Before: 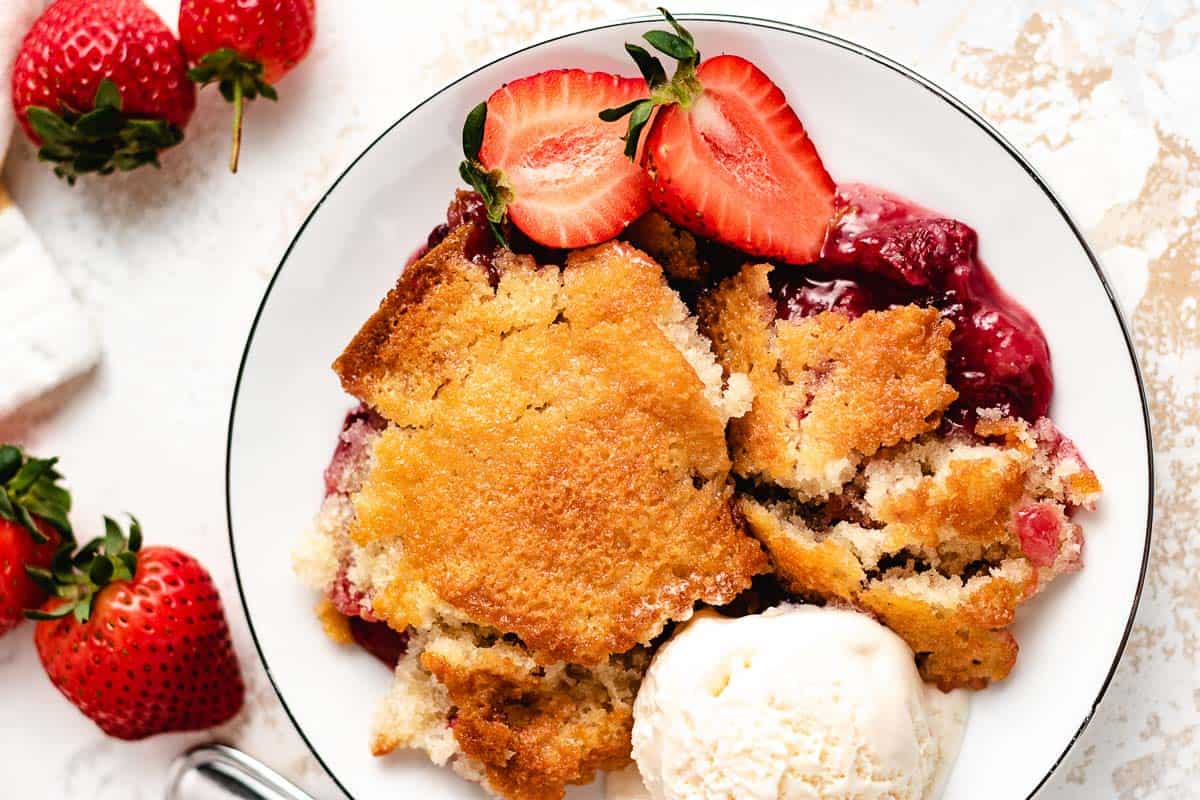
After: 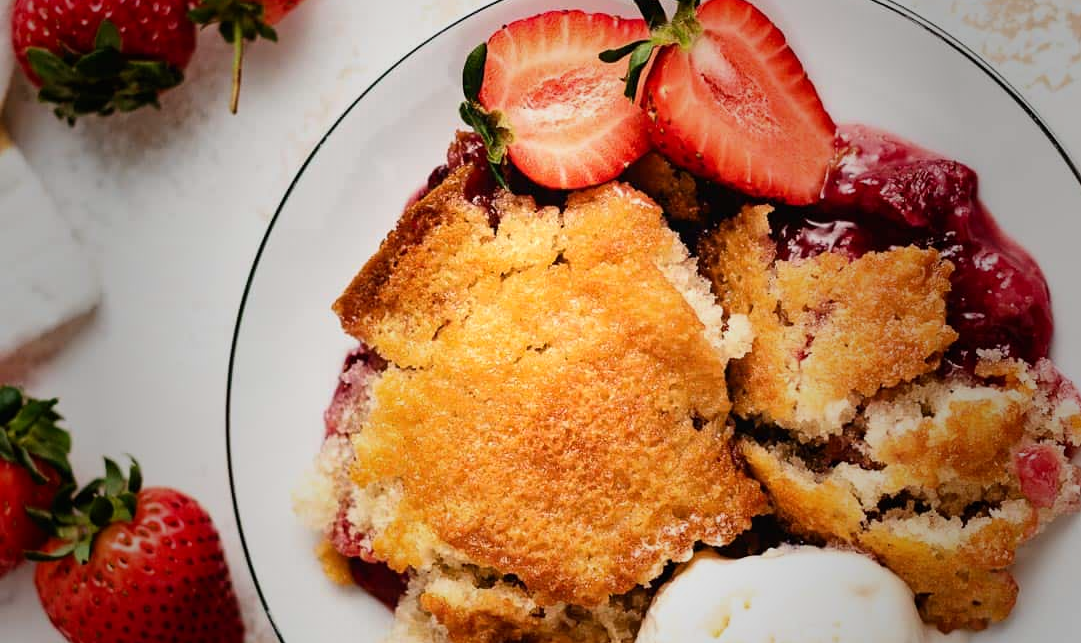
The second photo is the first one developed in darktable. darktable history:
crop: top 7.442%, right 9.908%, bottom 12.062%
contrast brightness saturation: contrast 0.099, brightness 0.022, saturation 0.023
vignetting: fall-off start 16.07%, fall-off radius 99.12%, brightness -0.573, saturation 0, width/height ratio 0.718
